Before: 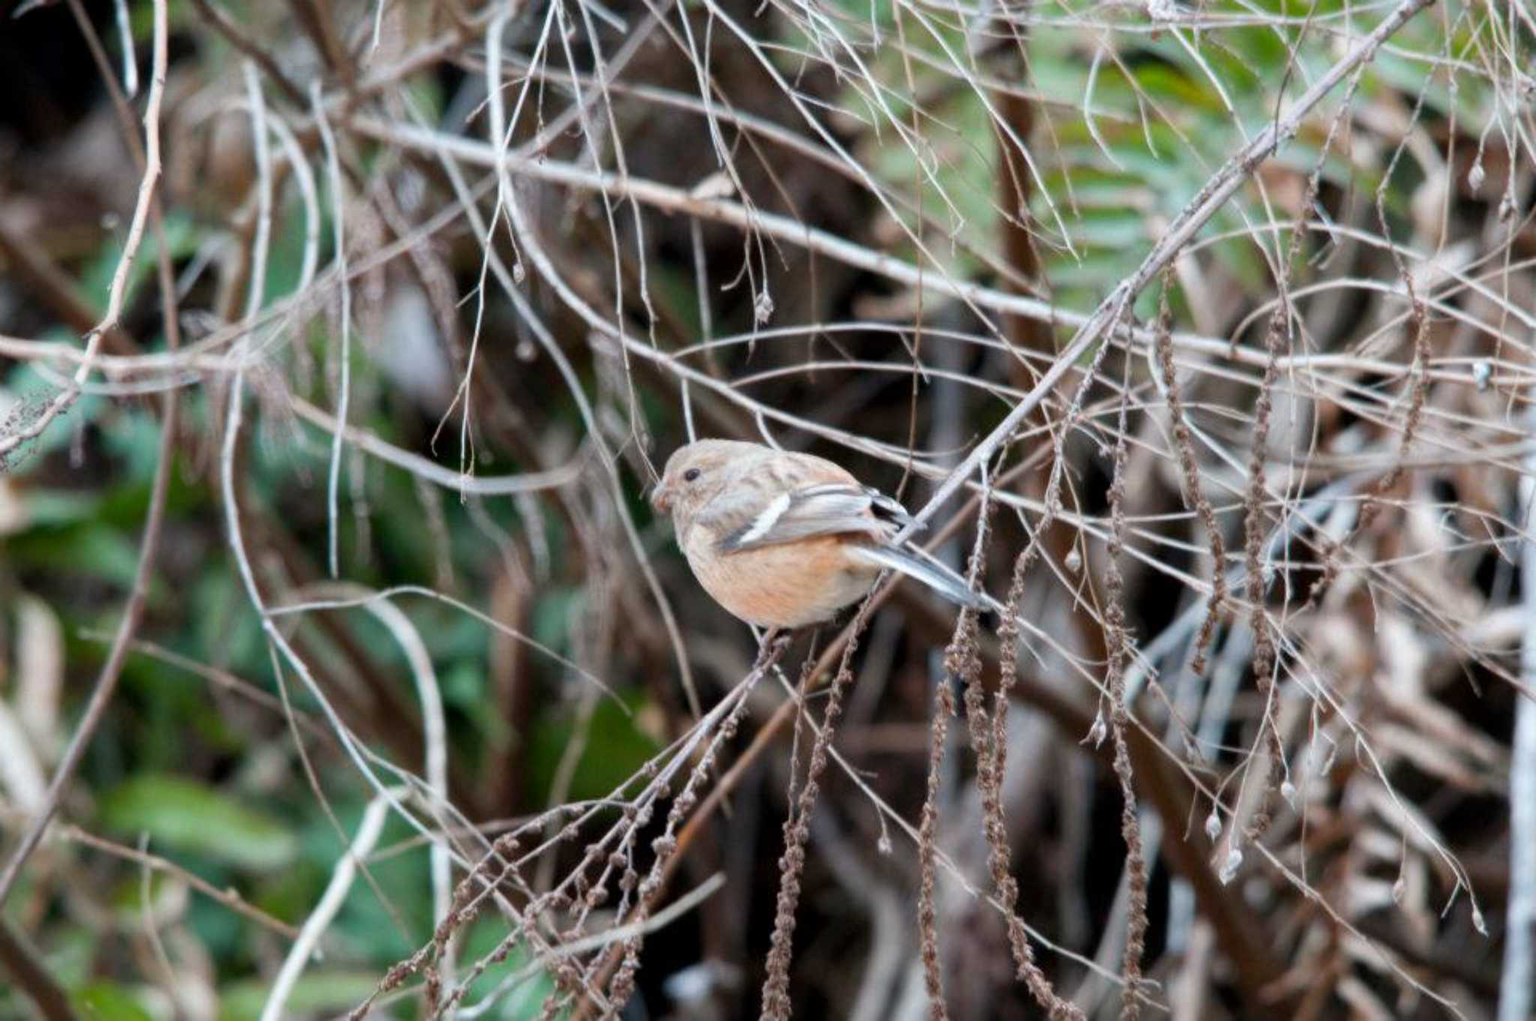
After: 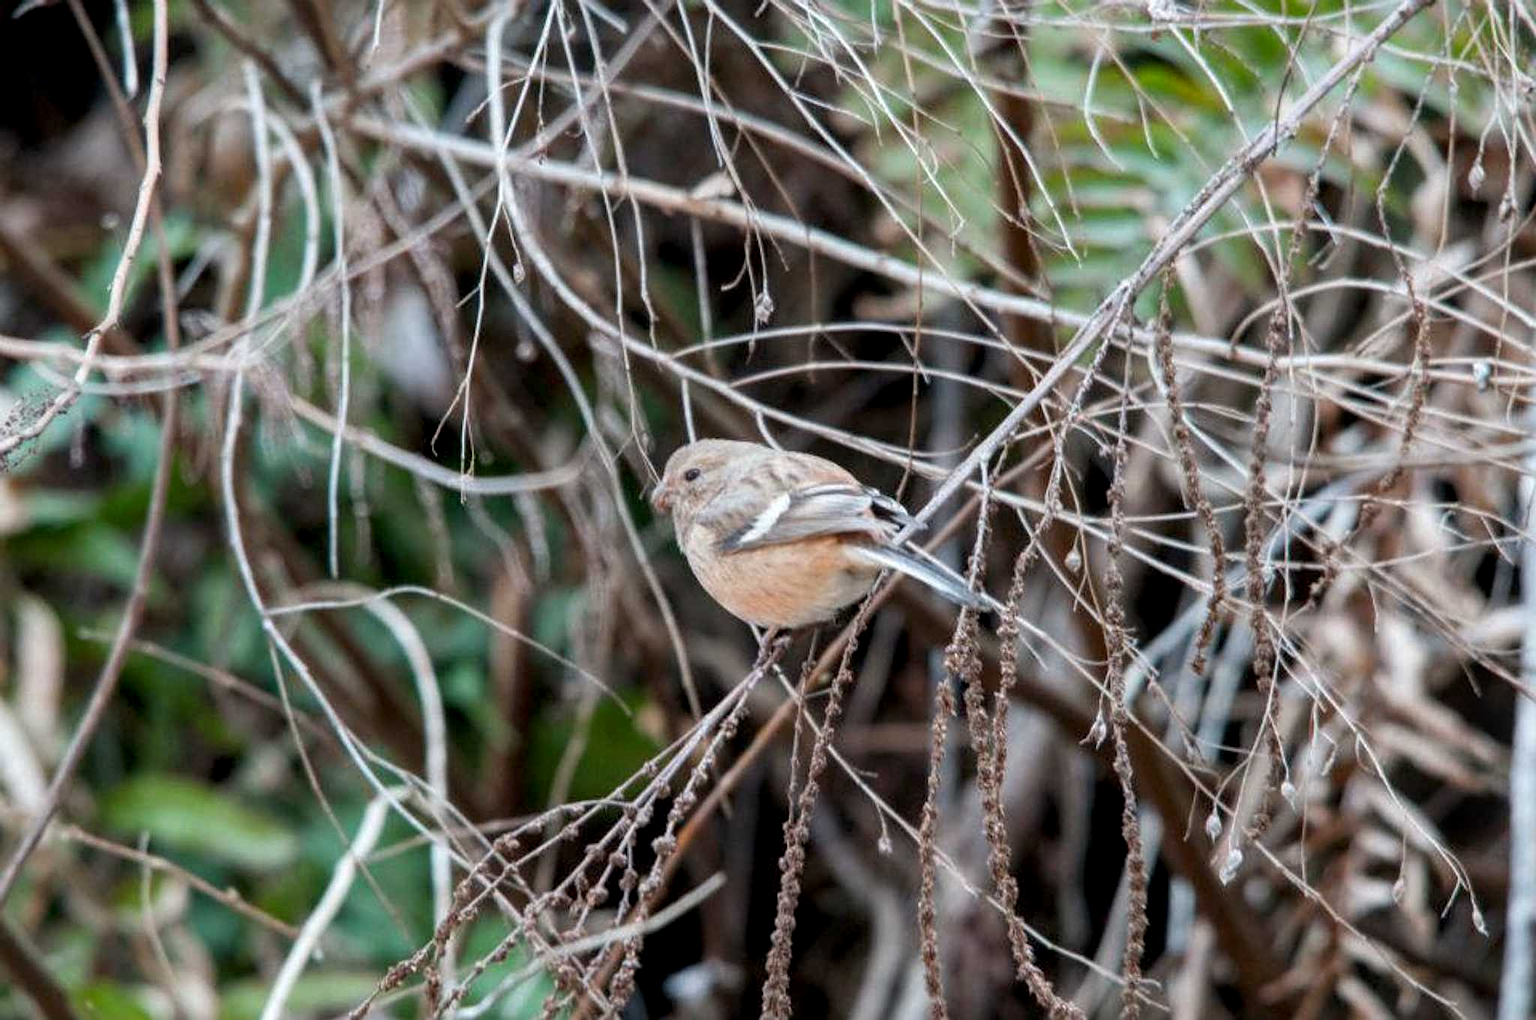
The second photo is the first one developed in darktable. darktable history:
exposure: exposure -0.07 EV, compensate highlight preservation false
sharpen: on, module defaults
local contrast: on, module defaults
